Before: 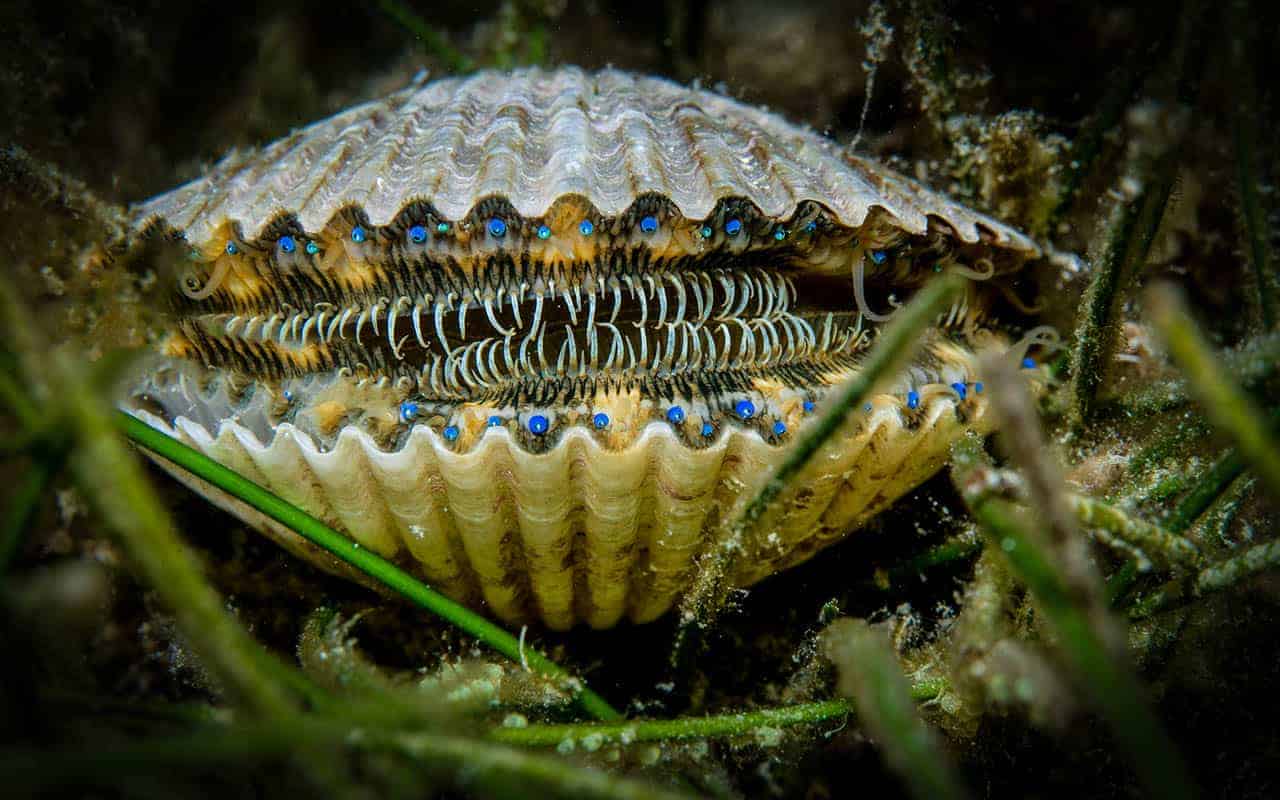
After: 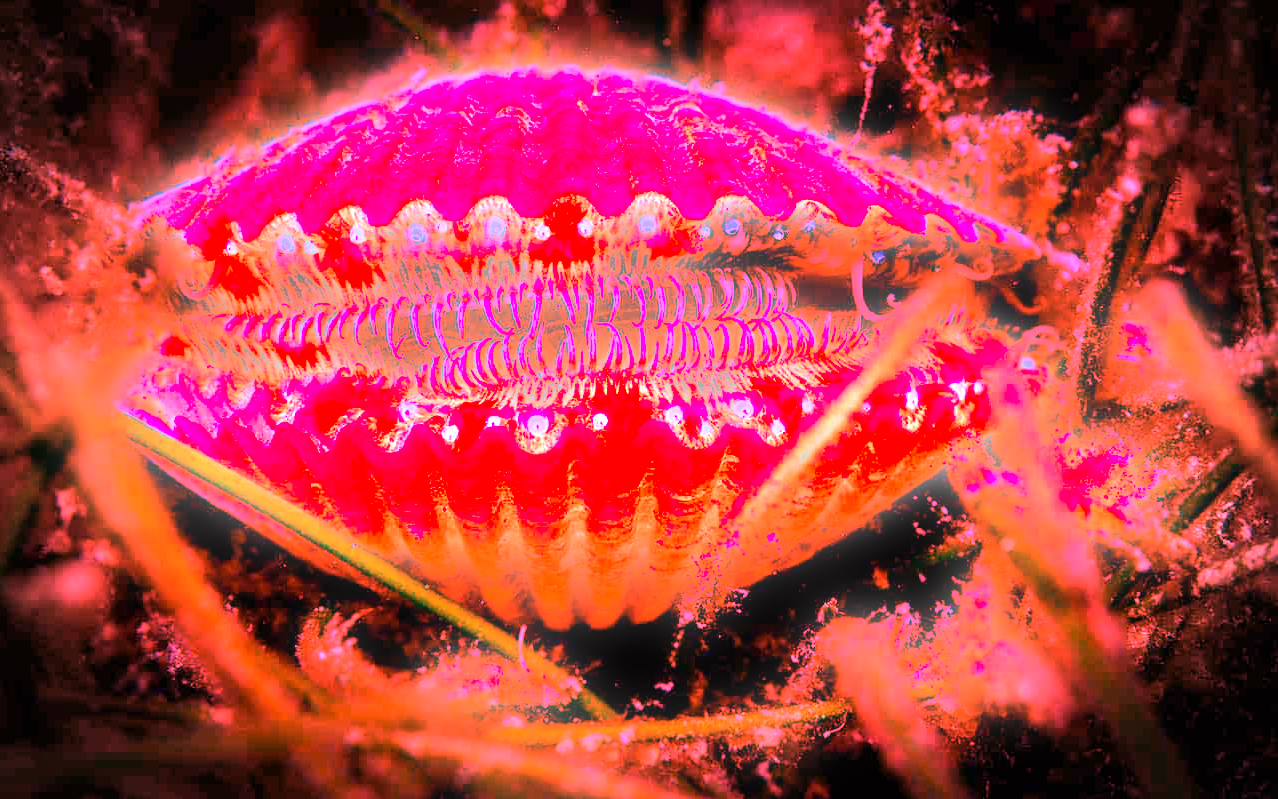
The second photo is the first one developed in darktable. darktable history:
bloom: size 5%, threshold 95%, strength 15%
vignetting: fall-off radius 60.65%
crop and rotate: left 0.126%
white balance: red 4.26, blue 1.802
